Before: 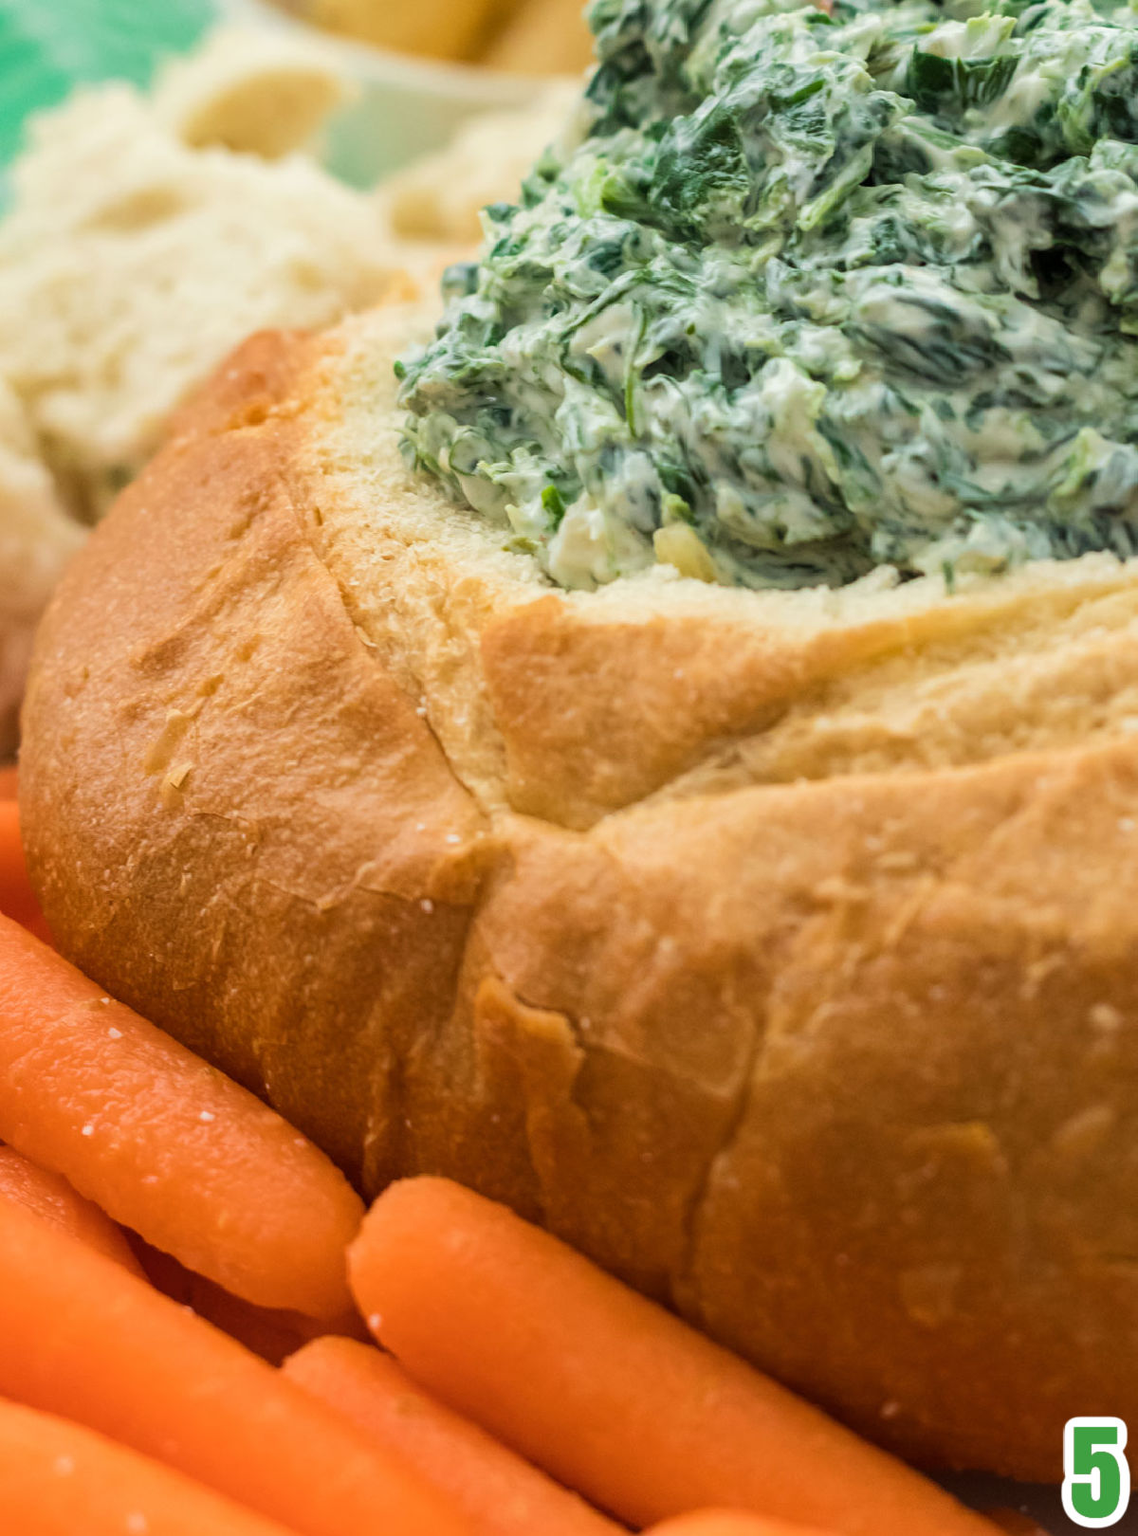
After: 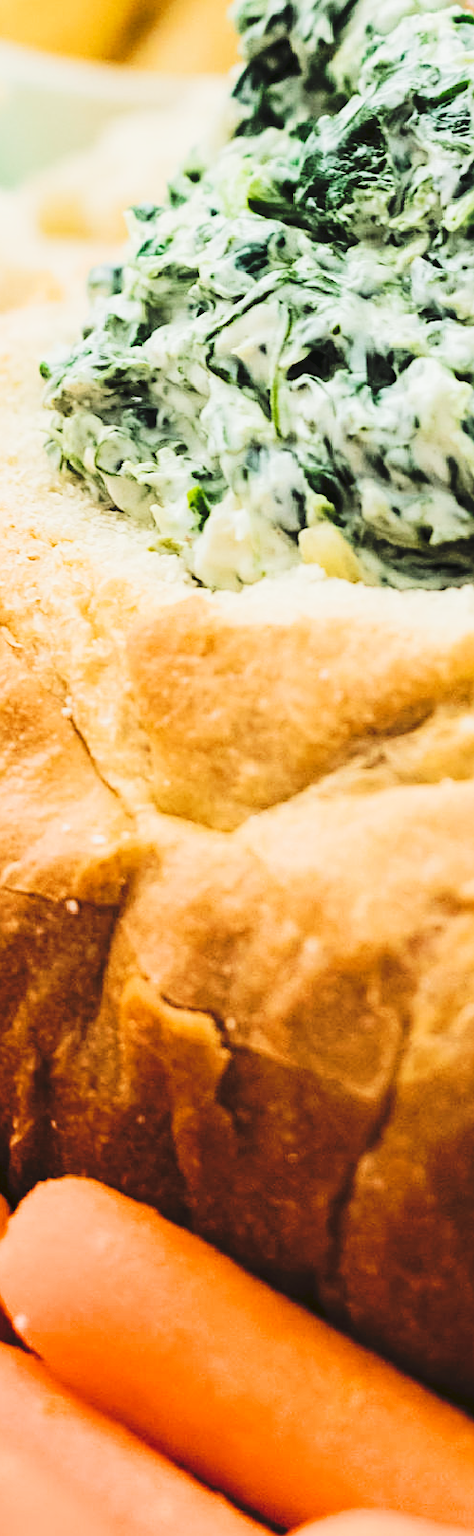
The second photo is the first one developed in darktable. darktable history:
filmic rgb: black relative exposure -5 EV, hardness 2.88, contrast 1.3, highlights saturation mix -30%
tone curve: curves: ch0 [(0, 0) (0.003, 0.065) (0.011, 0.072) (0.025, 0.09) (0.044, 0.104) (0.069, 0.116) (0.1, 0.127) (0.136, 0.15) (0.177, 0.184) (0.224, 0.223) (0.277, 0.28) (0.335, 0.361) (0.399, 0.443) (0.468, 0.525) (0.543, 0.616) (0.623, 0.713) (0.709, 0.79) (0.801, 0.866) (0.898, 0.933) (1, 1)], preserve colors none
tone equalizer: -8 EV -0.75 EV, -7 EV -0.7 EV, -6 EV -0.6 EV, -5 EV -0.4 EV, -3 EV 0.4 EV, -2 EV 0.6 EV, -1 EV 0.7 EV, +0 EV 0.75 EV, edges refinement/feathering 500, mask exposure compensation -1.57 EV, preserve details no
sharpen: on, module defaults
crop: left 31.229%, right 27.105%
